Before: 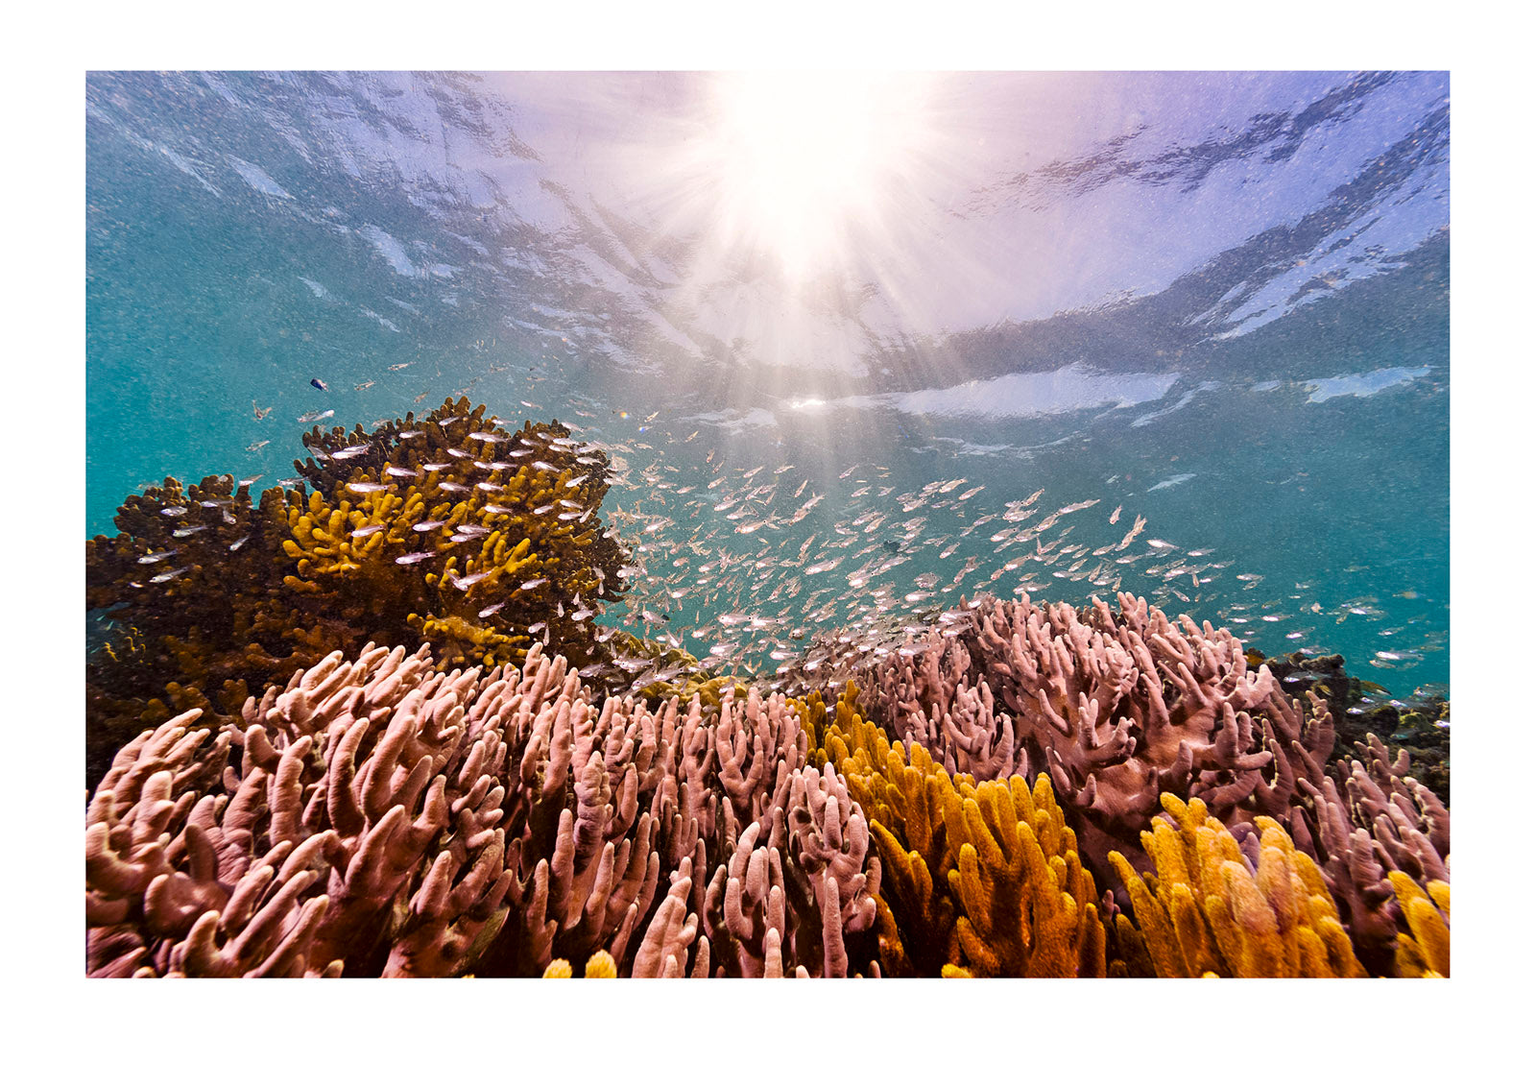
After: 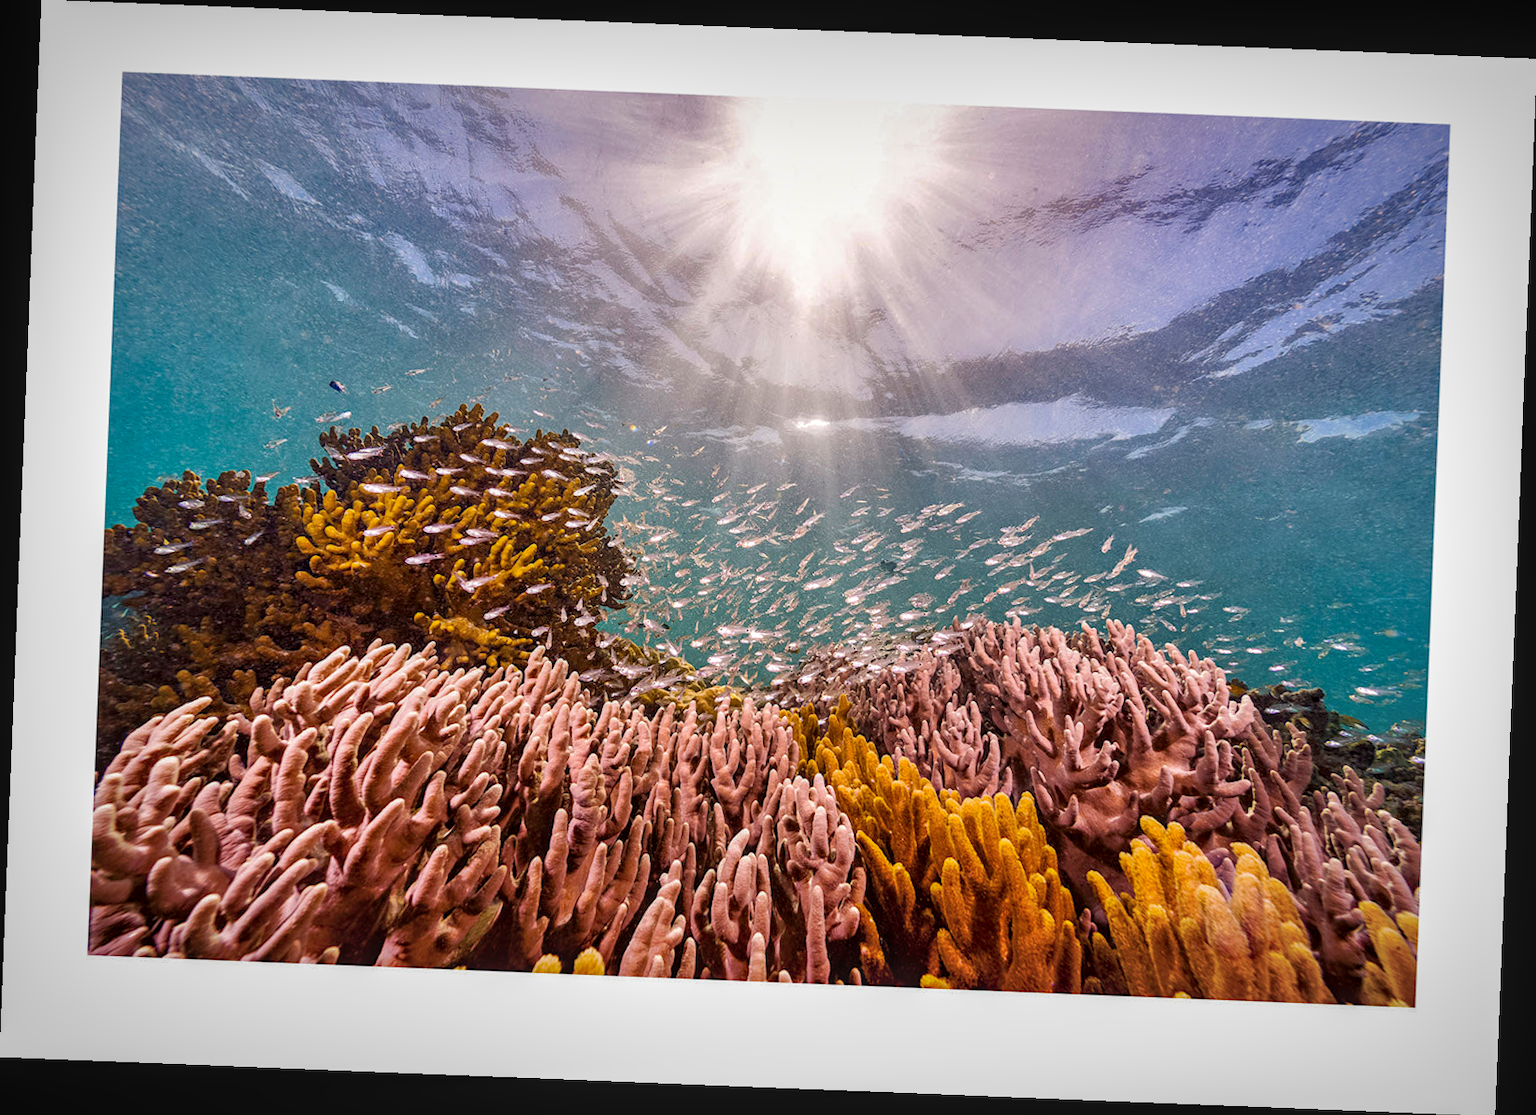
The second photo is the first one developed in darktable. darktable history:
local contrast: on, module defaults
shadows and highlights: on, module defaults
rotate and perspective: rotation 2.27°, automatic cropping off
vignetting: fall-off radius 100%, width/height ratio 1.337
